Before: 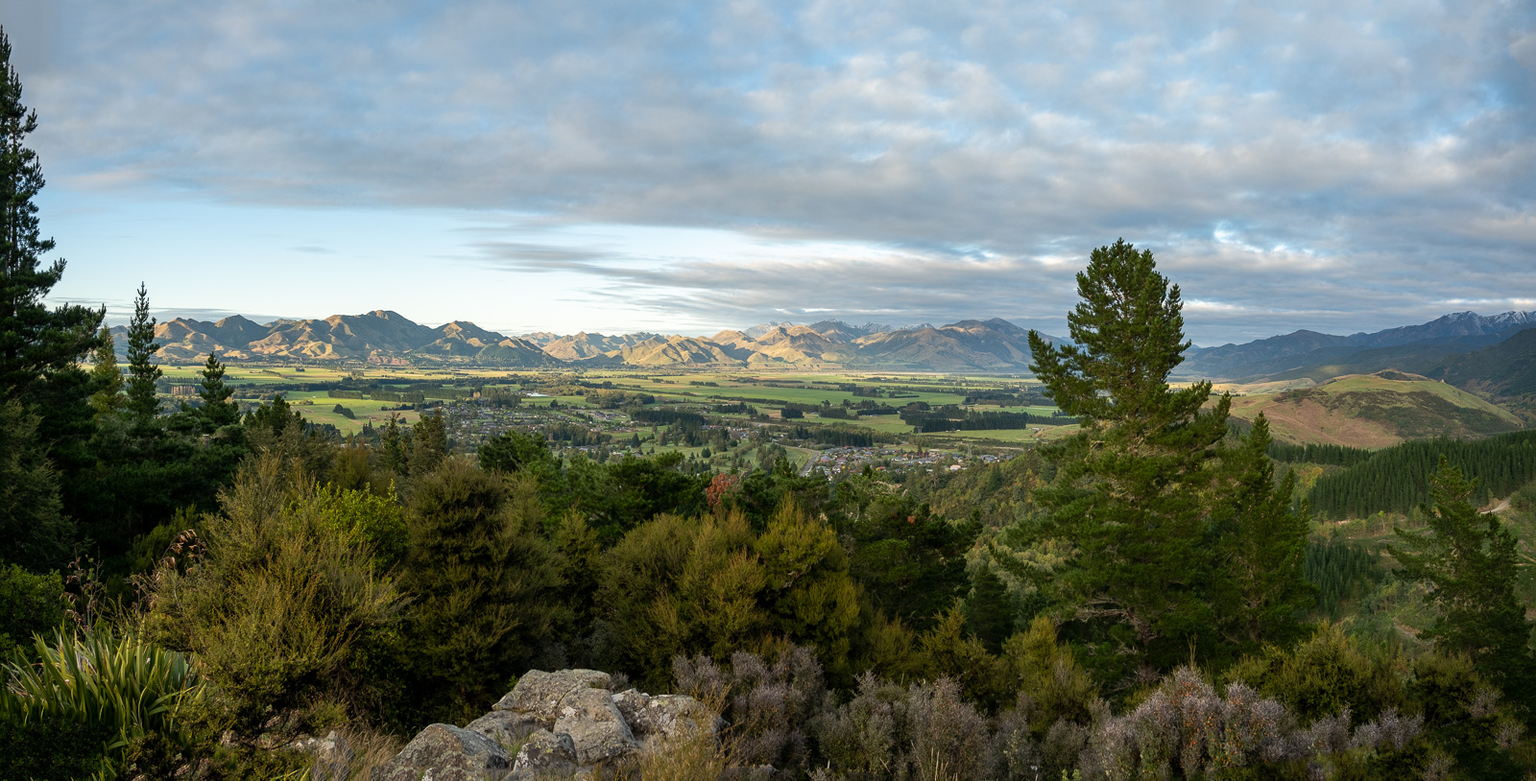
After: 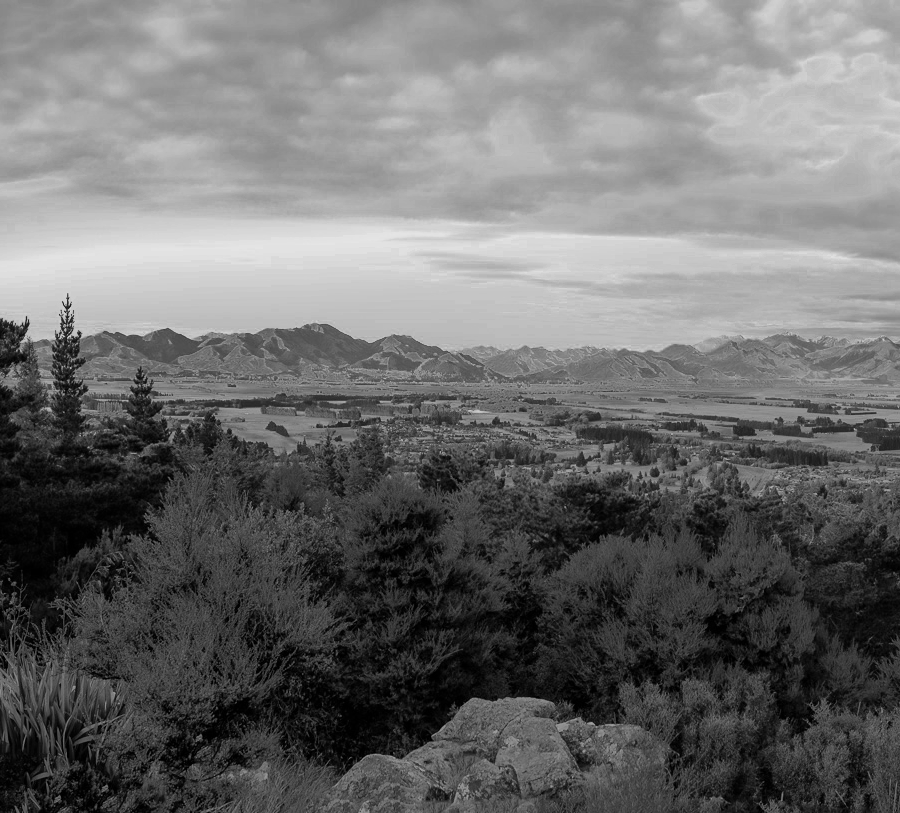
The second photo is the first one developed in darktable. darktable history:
crop: left 5.114%, right 38.589%
color correction: highlights a* 10.32, highlights b* 14.66, shadows a* -9.59, shadows b* -15.02
color zones: curves: ch0 [(0.002, 0.429) (0.121, 0.212) (0.198, 0.113) (0.276, 0.344) (0.331, 0.541) (0.41, 0.56) (0.482, 0.289) (0.619, 0.227) (0.721, 0.18) (0.821, 0.435) (0.928, 0.555) (1, 0.587)]; ch1 [(0, 0) (0.143, 0) (0.286, 0) (0.429, 0) (0.571, 0) (0.714, 0) (0.857, 0)]
white balance: red 0.978, blue 0.999
